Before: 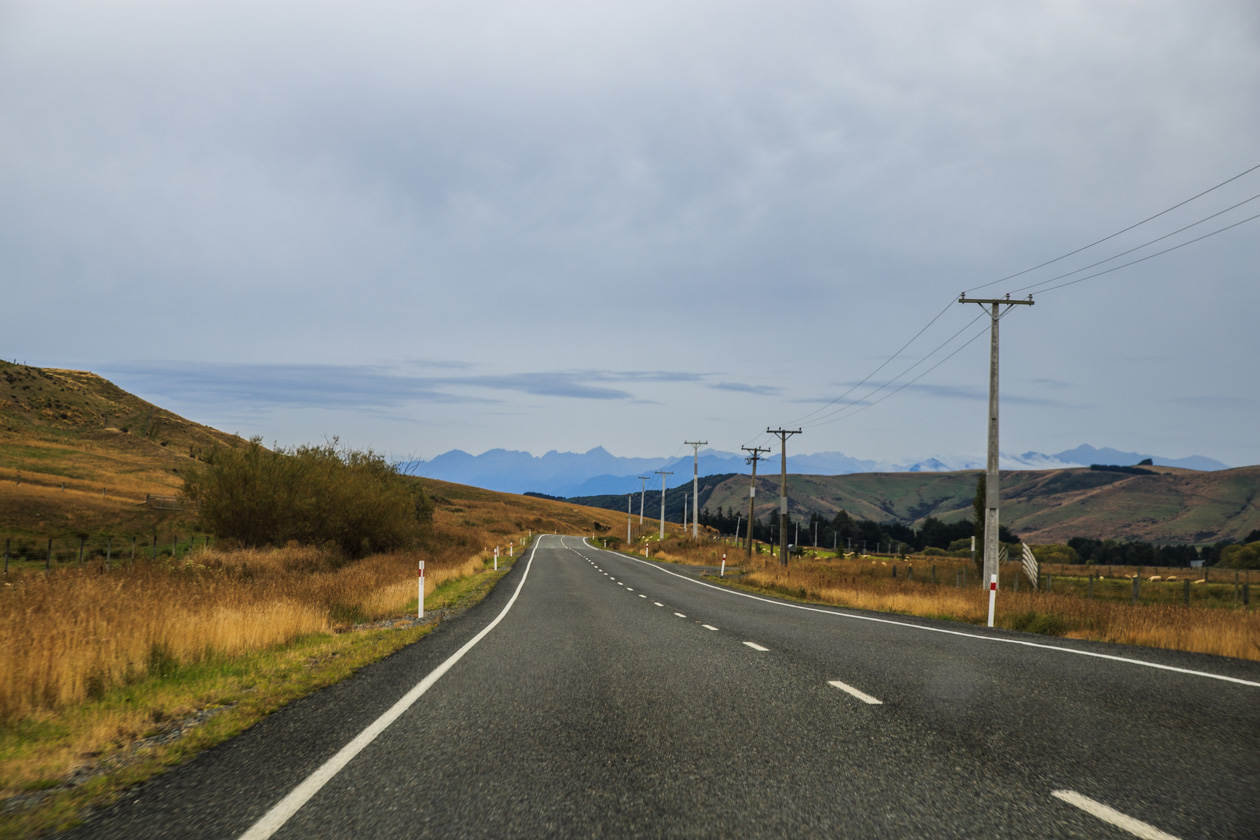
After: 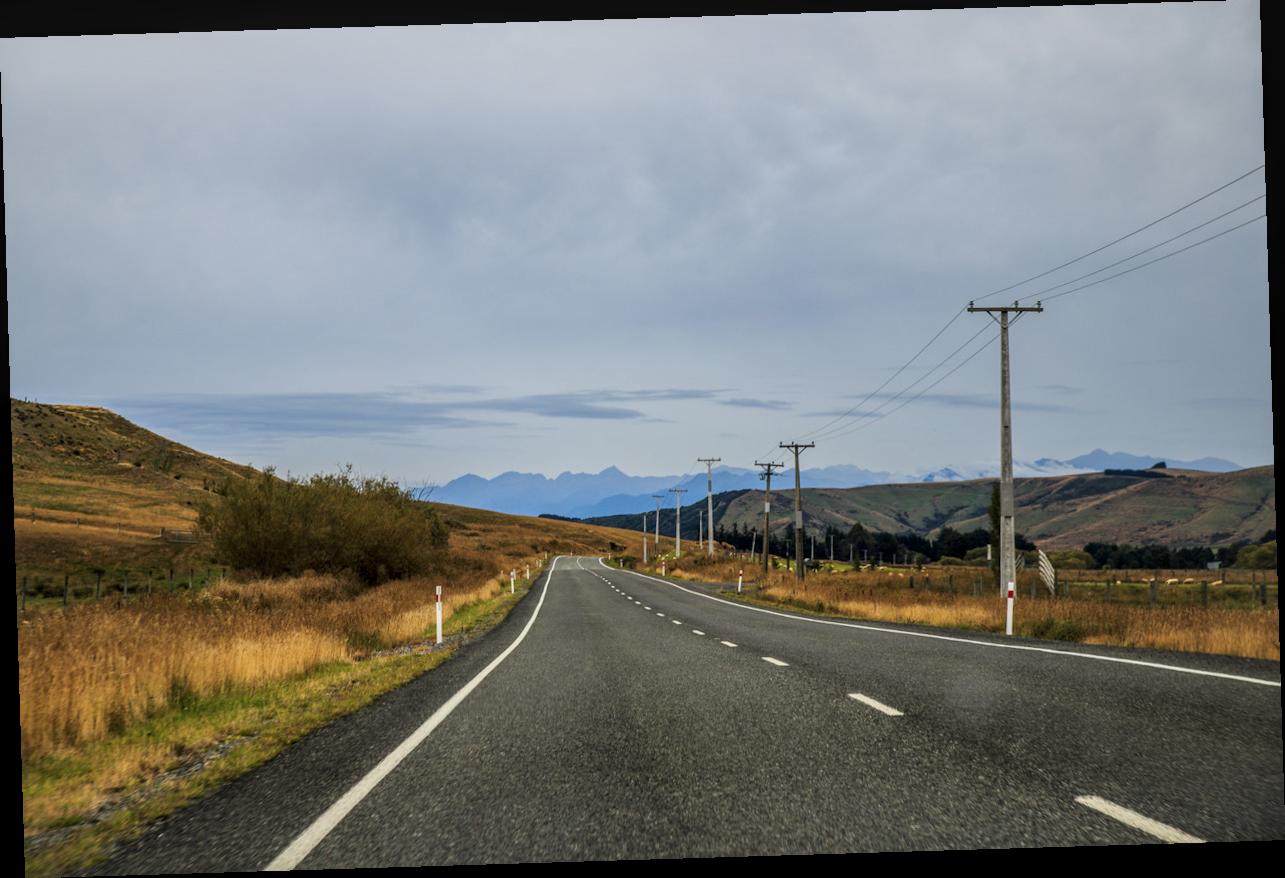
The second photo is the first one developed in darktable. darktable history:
local contrast: on, module defaults
rotate and perspective: rotation -1.75°, automatic cropping off
